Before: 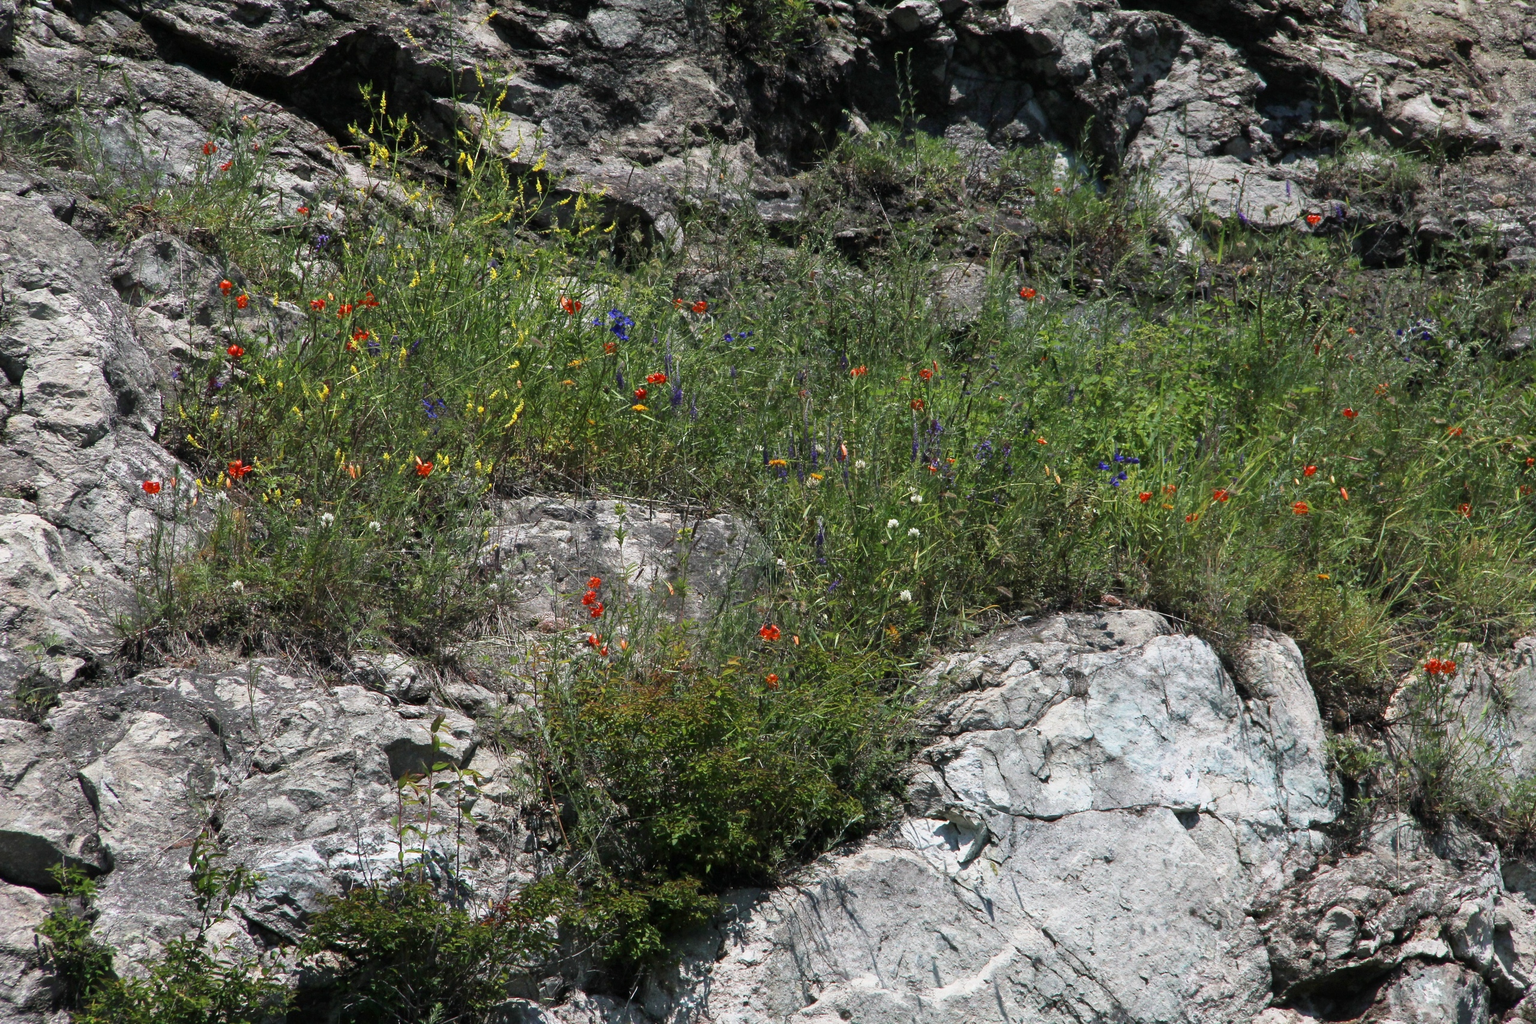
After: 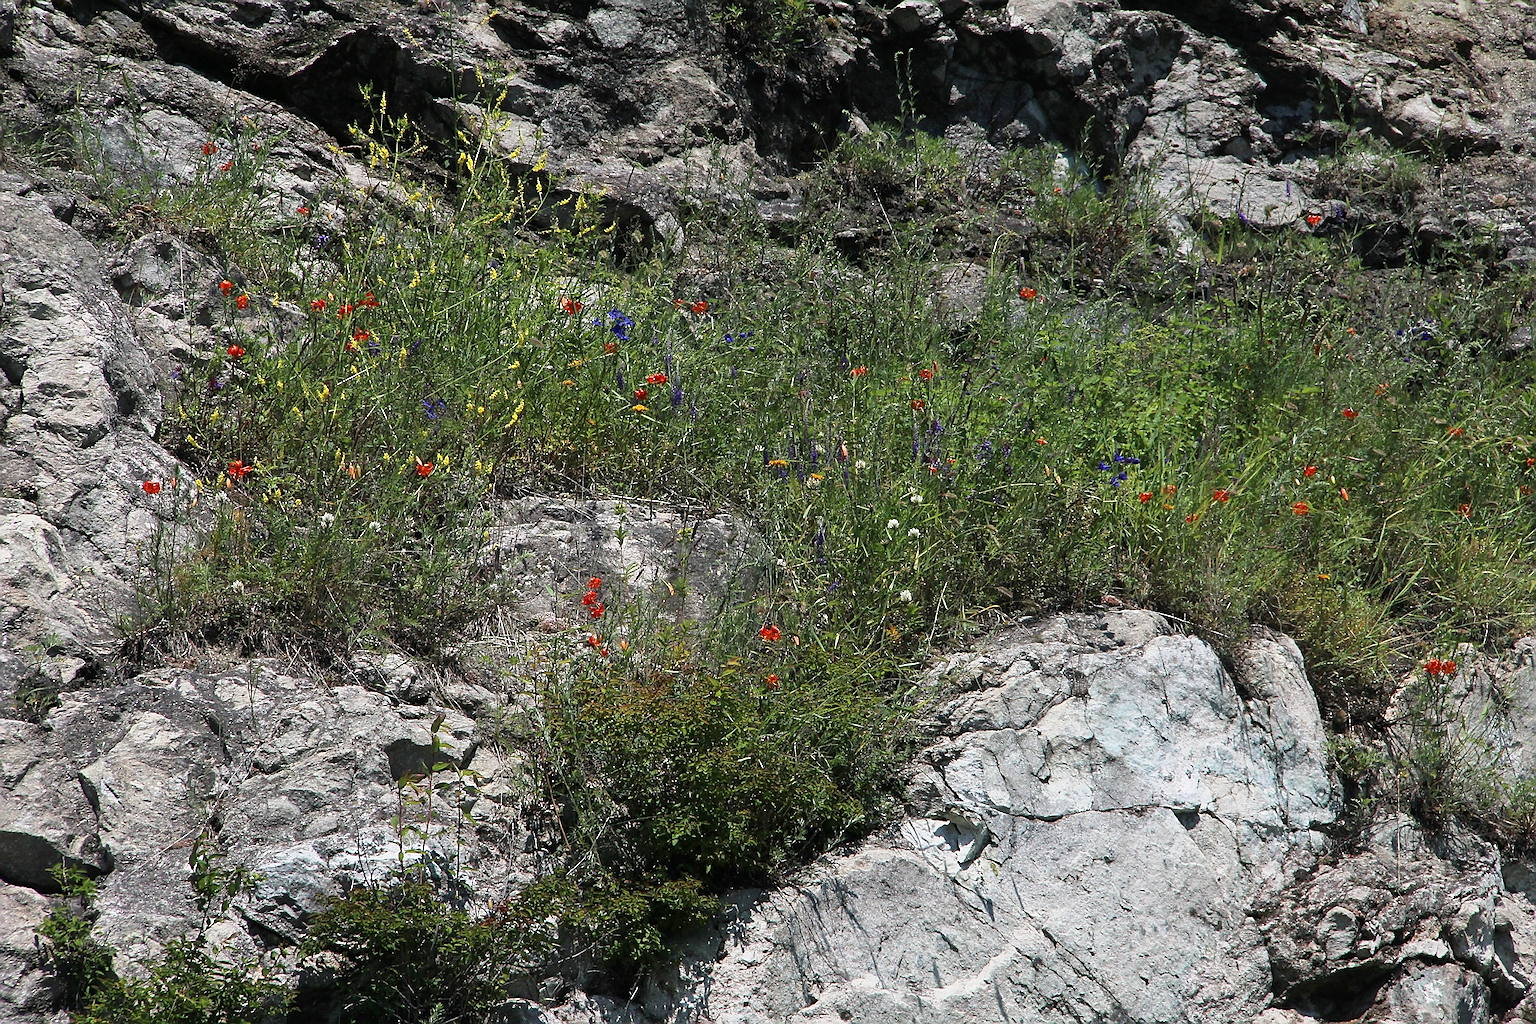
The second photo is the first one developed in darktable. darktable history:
sharpen: radius 1.377, amount 1.235, threshold 0.65
